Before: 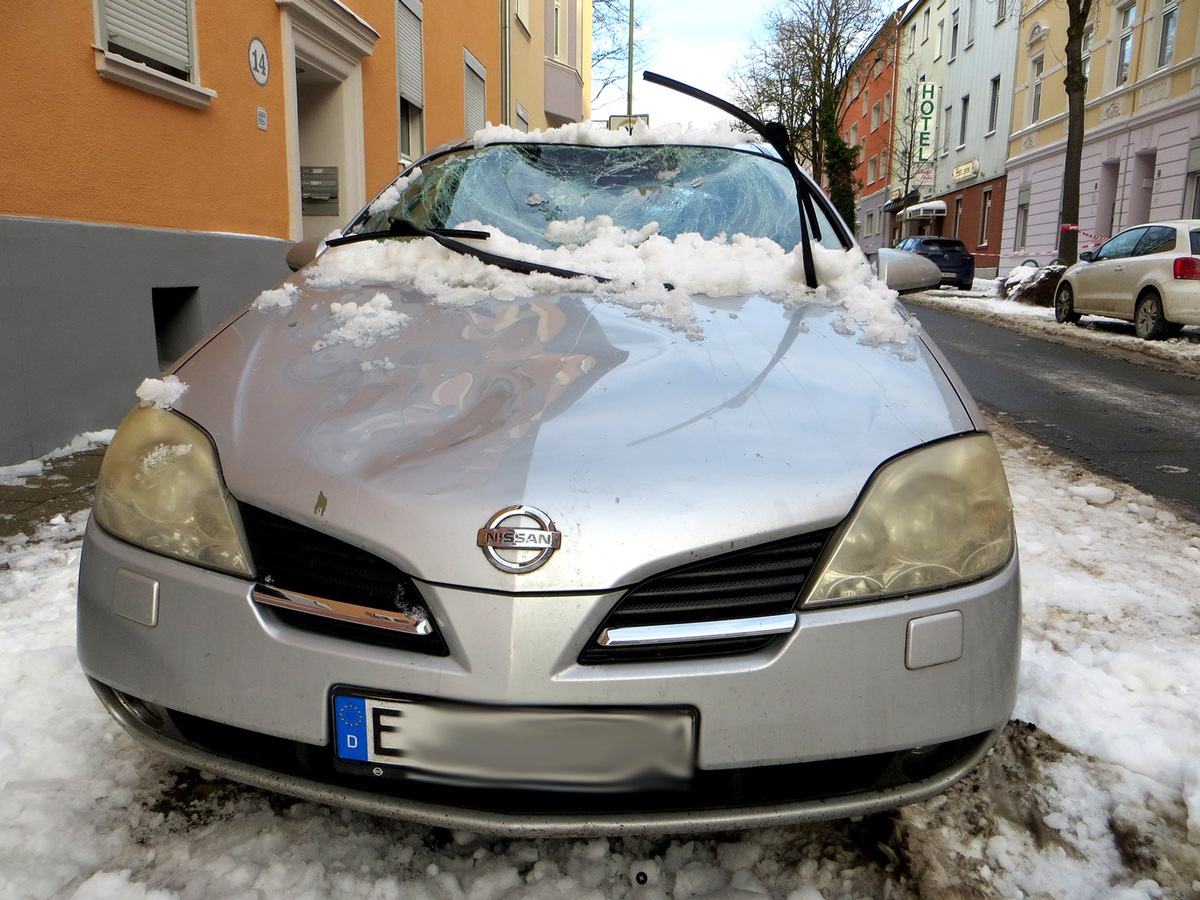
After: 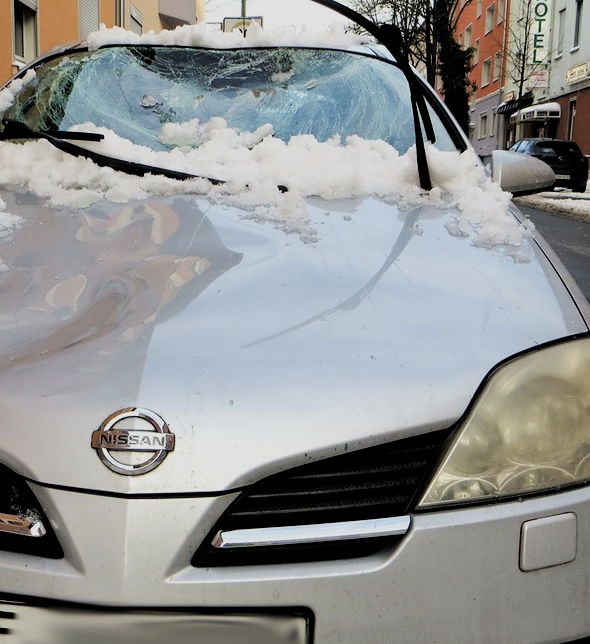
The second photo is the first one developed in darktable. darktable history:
filmic rgb: black relative exposure -5.02 EV, white relative exposure 3.97 EV, hardness 2.88, contrast 1.199, add noise in highlights 0.099, color science v4 (2020), type of noise poissonian
crop: left 32.208%, top 10.992%, right 18.61%, bottom 17.443%
